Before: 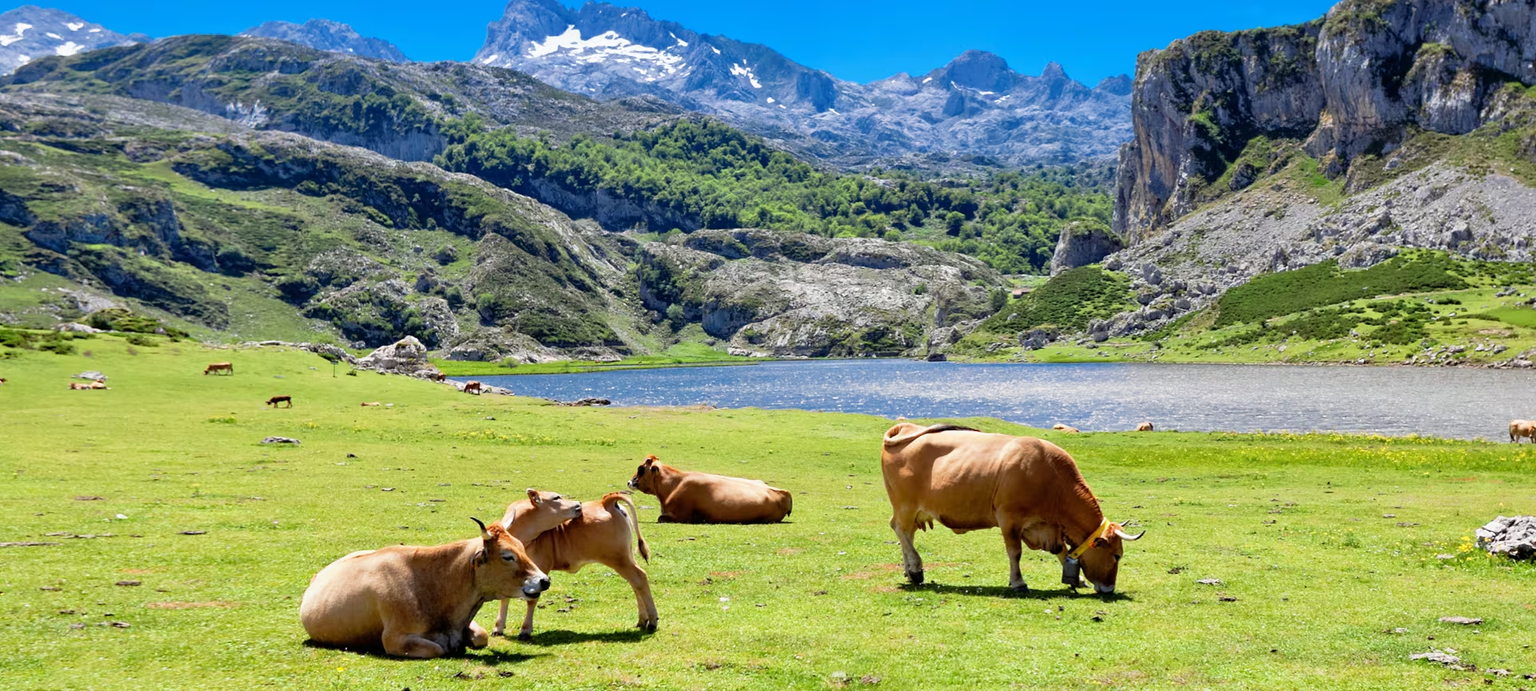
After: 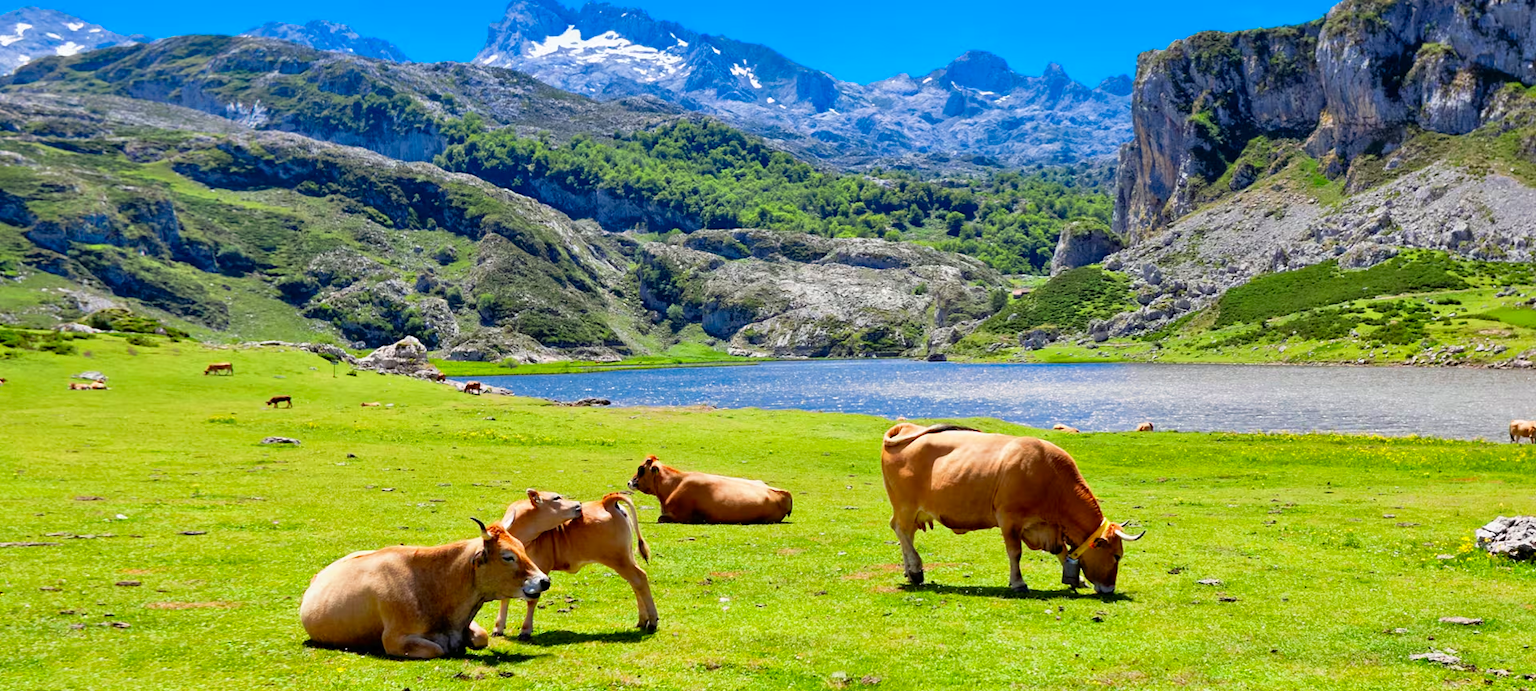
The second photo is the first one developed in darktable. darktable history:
shadows and highlights: shadows 37.27, highlights -28.18, soften with gaussian
color correction: saturation 1.34
